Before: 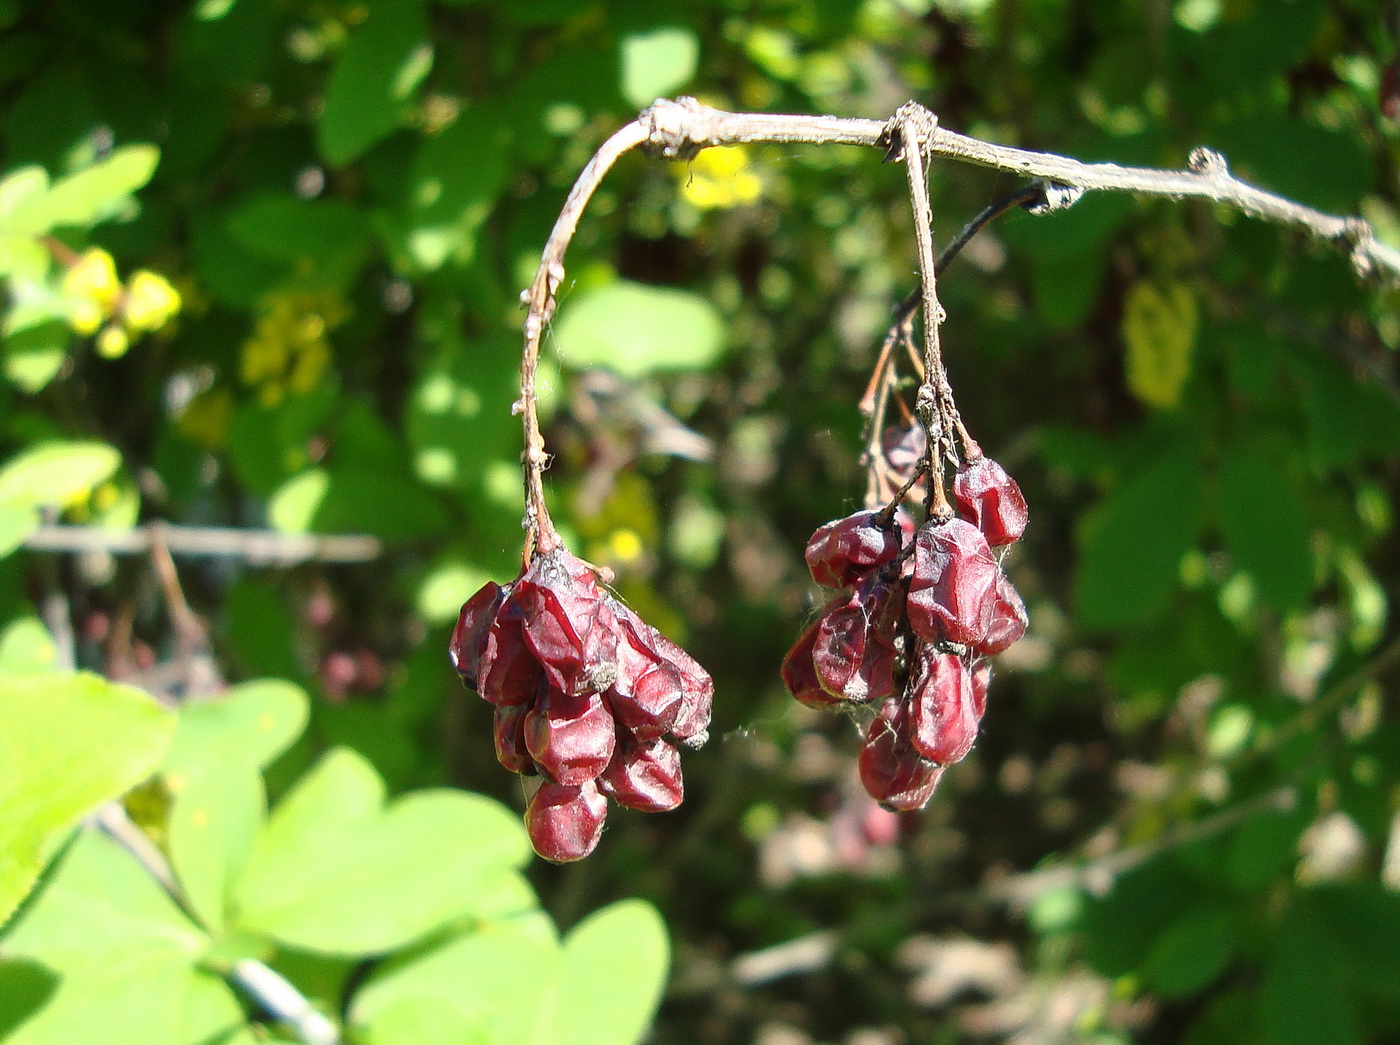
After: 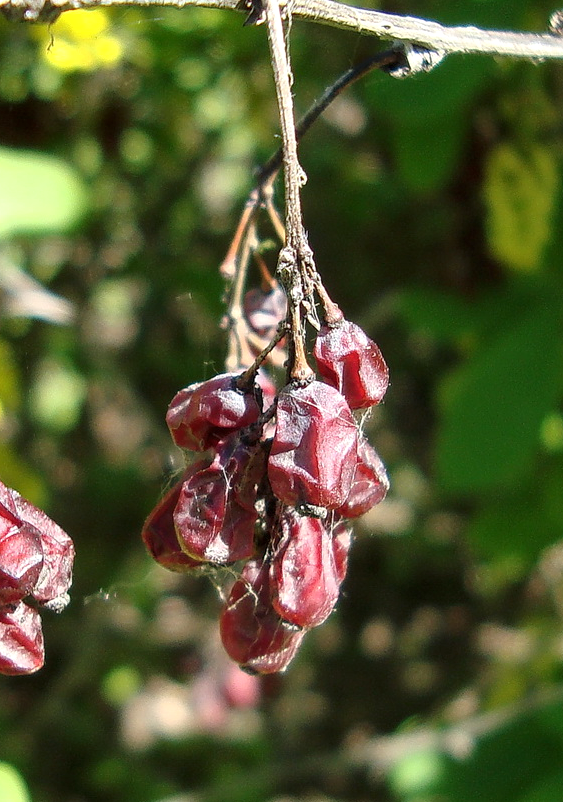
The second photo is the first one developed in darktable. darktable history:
crop: left 45.655%, top 13.111%, right 14.091%, bottom 10.077%
local contrast: highlights 107%, shadows 102%, detail 119%, midtone range 0.2
